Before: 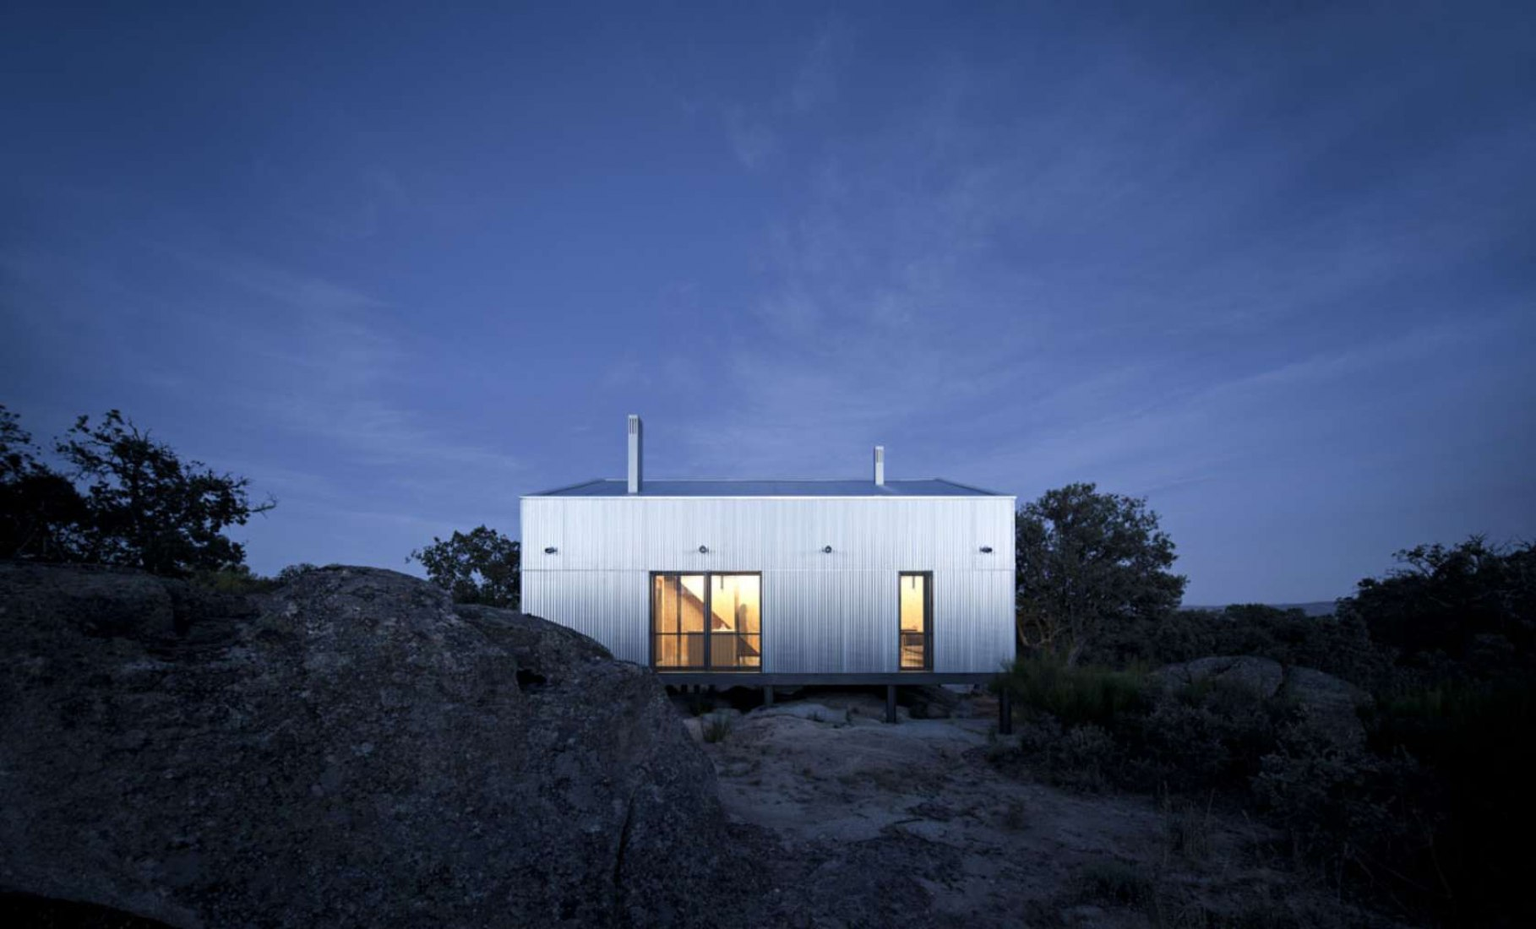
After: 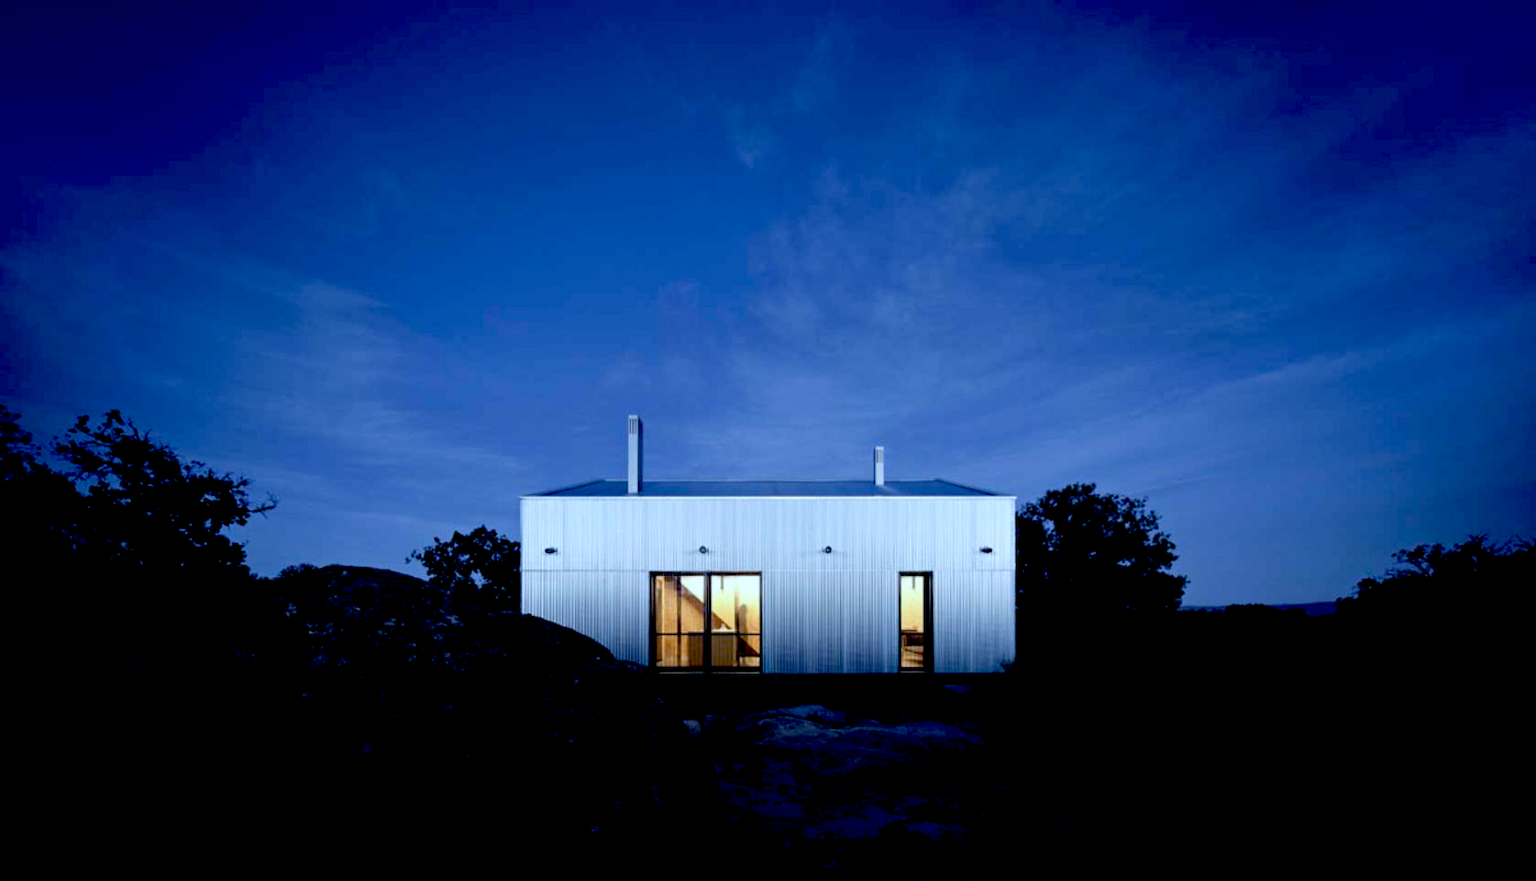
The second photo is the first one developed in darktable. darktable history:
crop and rotate: top 0%, bottom 5.097%
exposure: black level correction 0.056, exposure -0.039 EV, compensate highlight preservation false
color calibration: illuminant F (fluorescent), F source F9 (Cool White Deluxe 4150 K) – high CRI, x 0.374, y 0.373, temperature 4158.34 K
rgb levels: preserve colors max RGB
